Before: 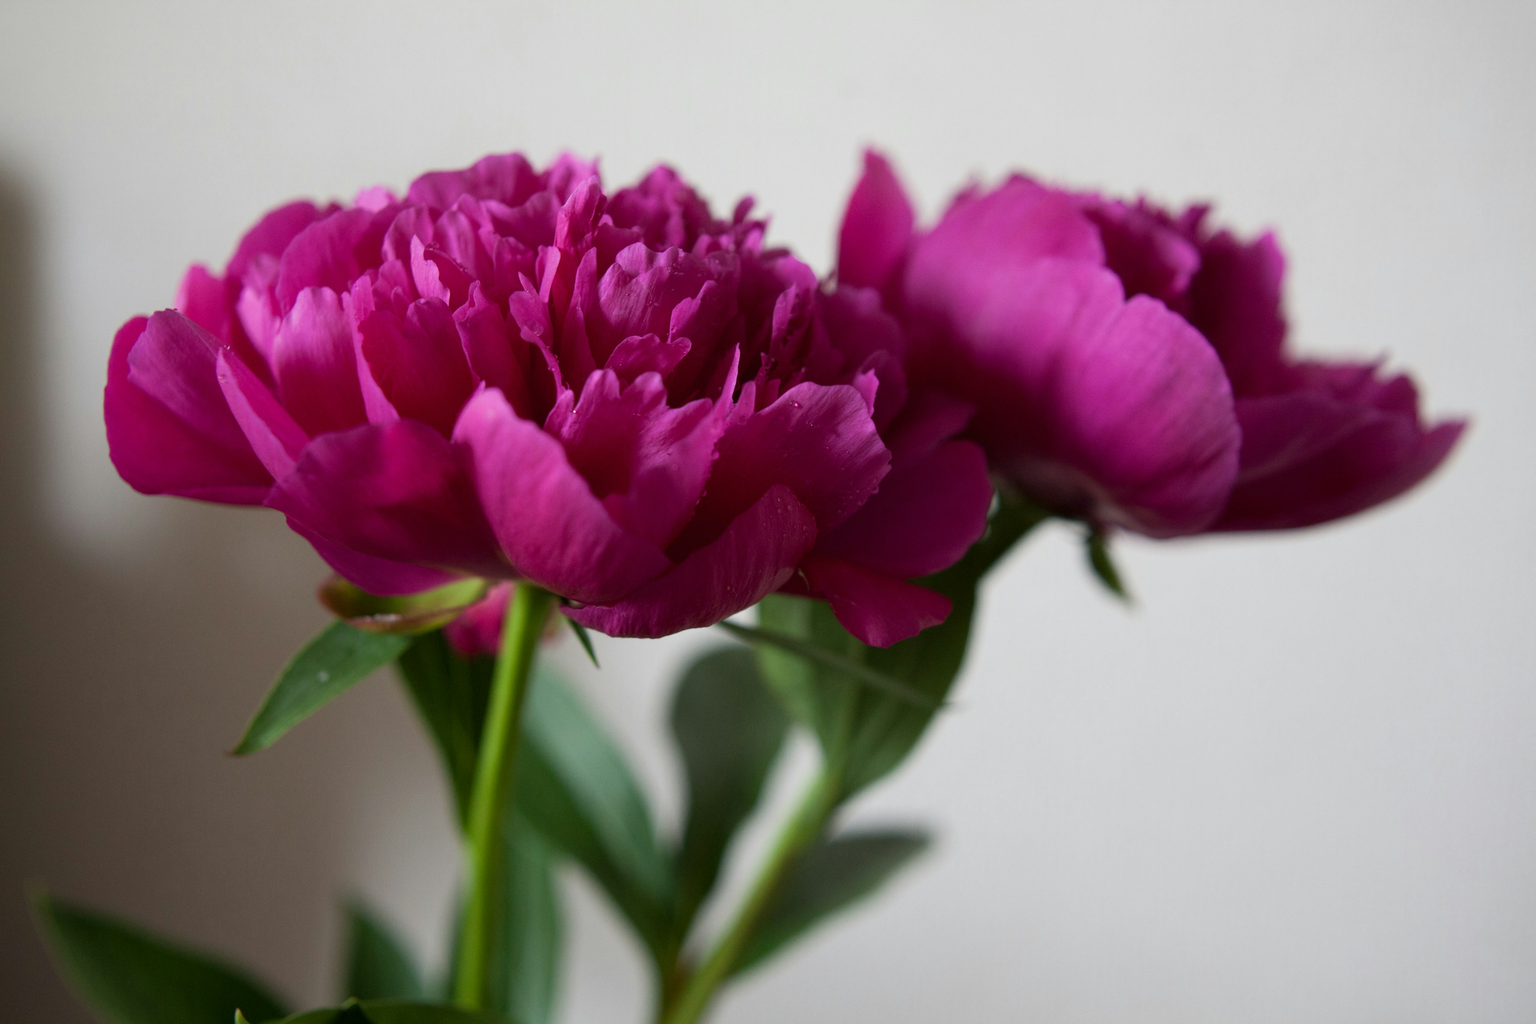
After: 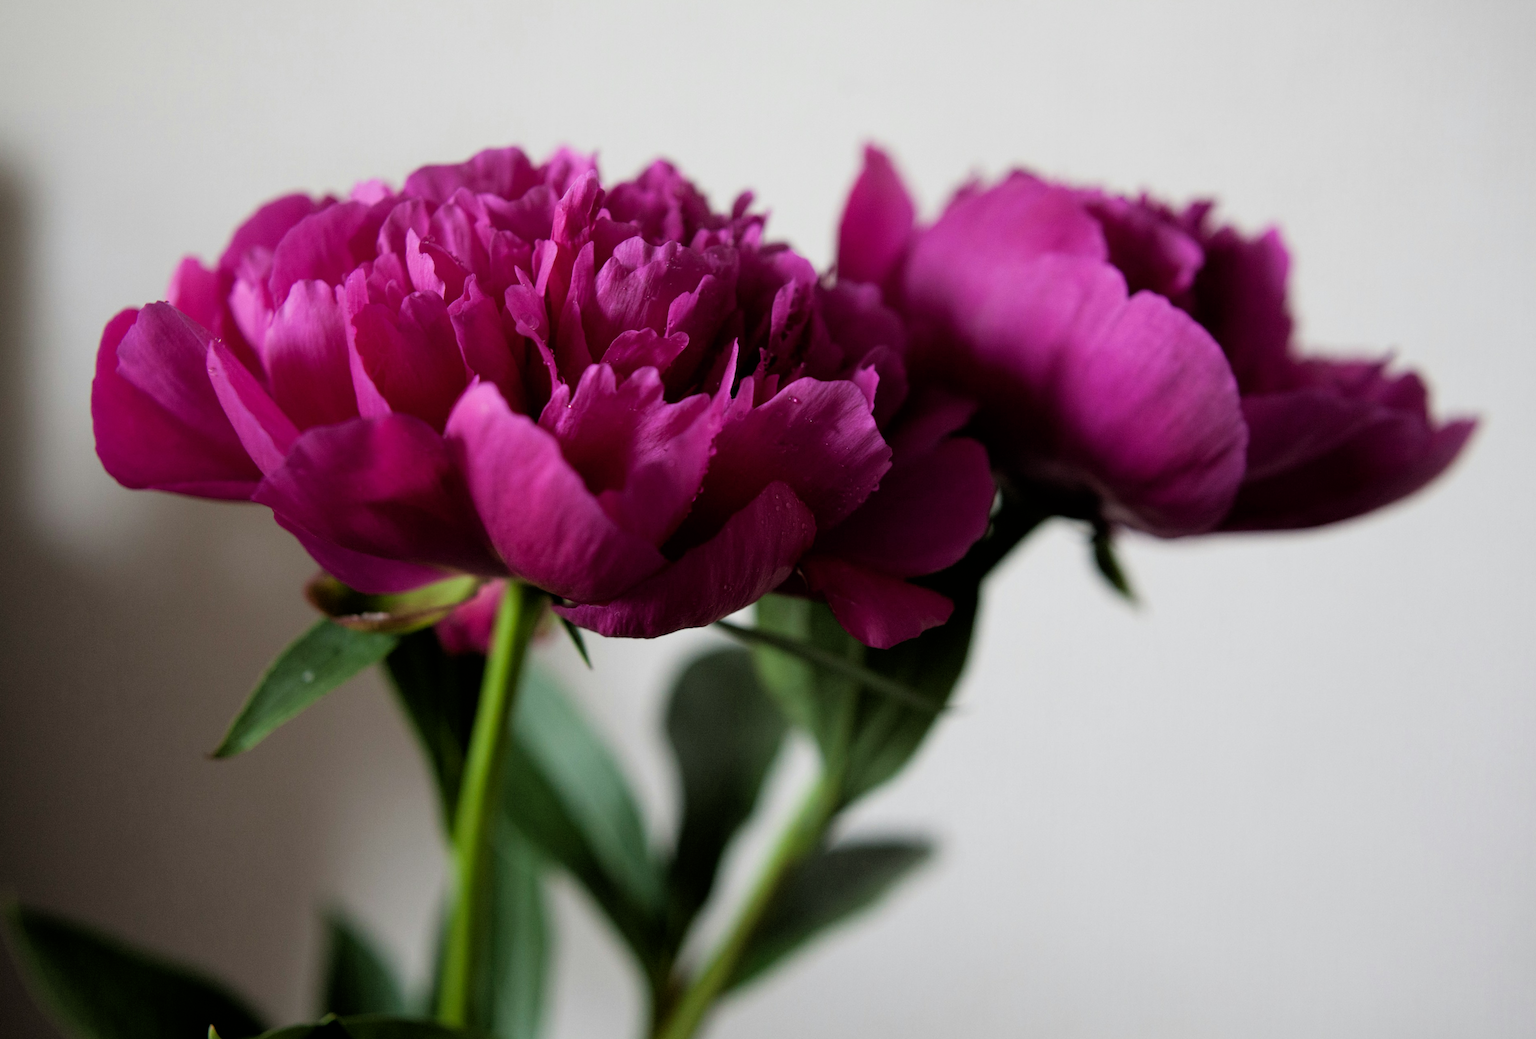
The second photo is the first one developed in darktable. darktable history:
exposure: black level correction 0, compensate exposure bias true, compensate highlight preservation false
filmic rgb: black relative exposure -4.93 EV, white relative exposure 2.84 EV, hardness 3.72
rotate and perspective: rotation 0.226°, lens shift (vertical) -0.042, crop left 0.023, crop right 0.982, crop top 0.006, crop bottom 0.994
